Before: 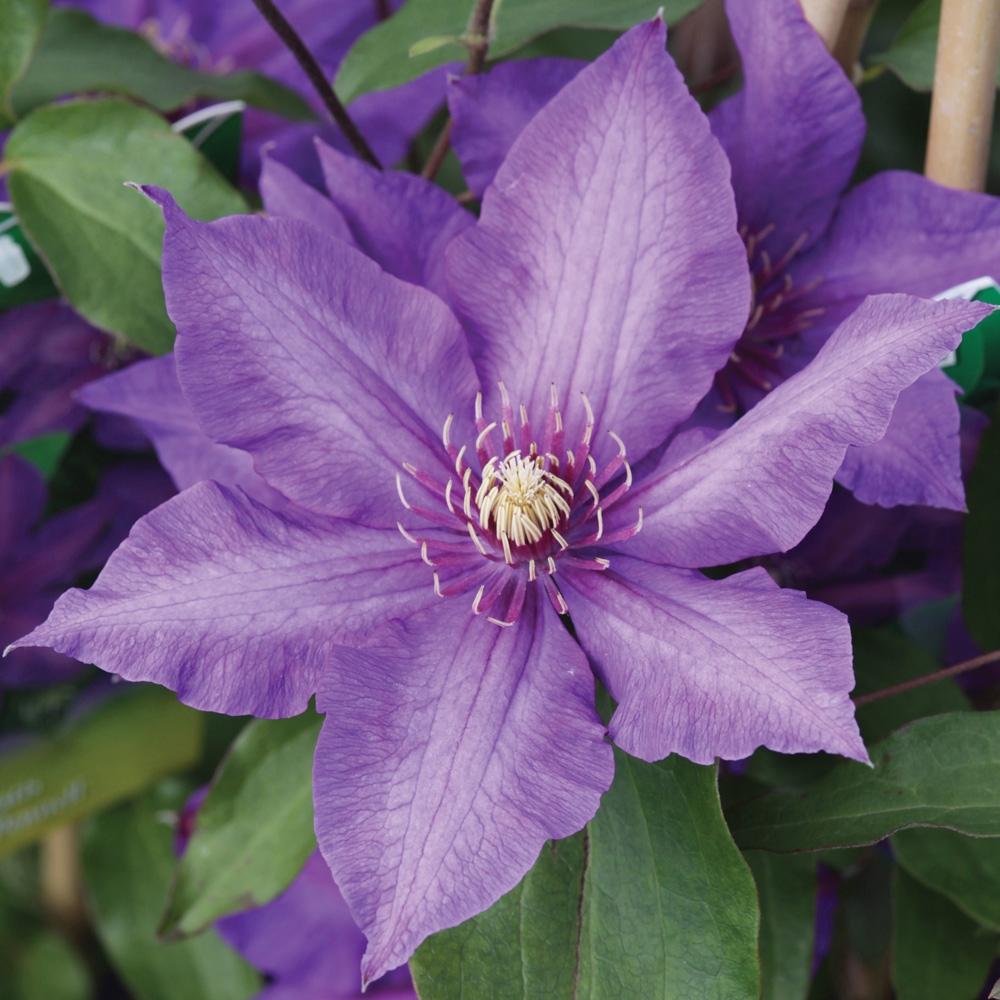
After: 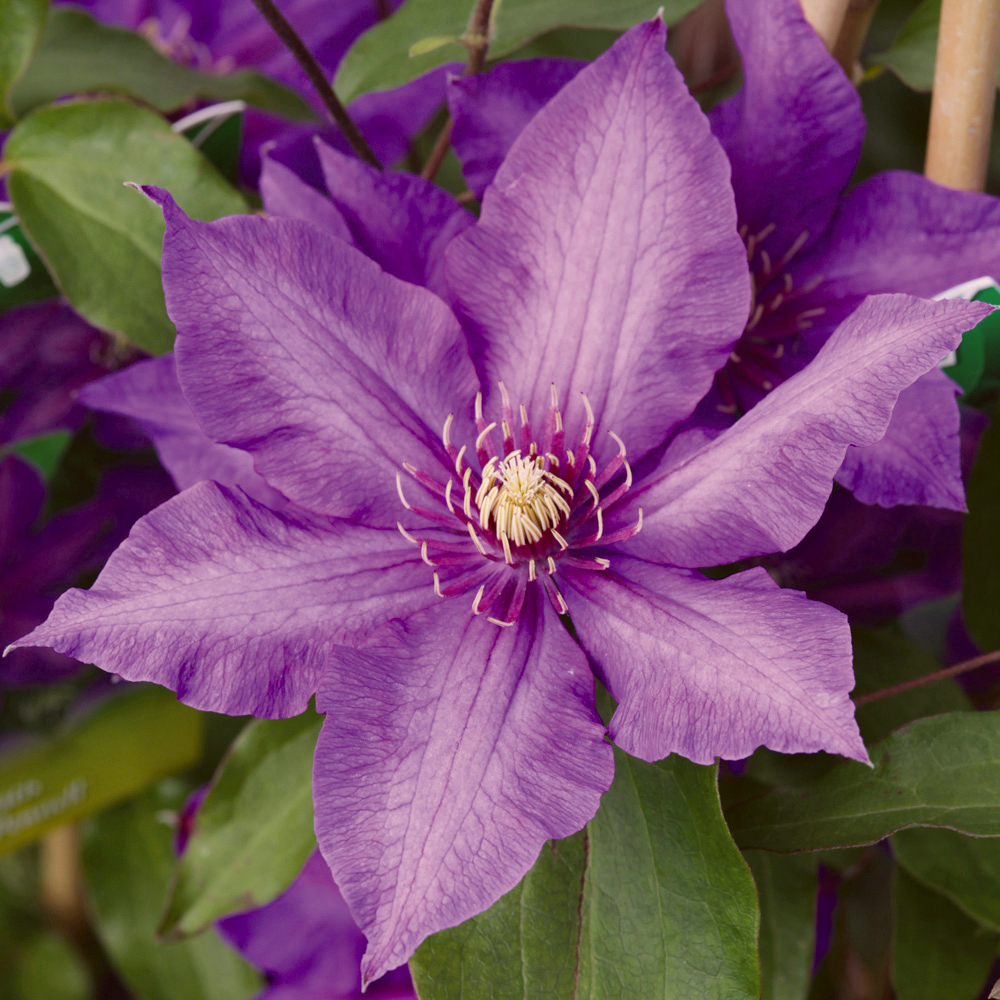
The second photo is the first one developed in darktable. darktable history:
color correction: highlights a* 6.27, highlights b* 8.19, shadows a* 5.94, shadows b* 7.23, saturation 0.9
color balance rgb: linear chroma grading › shadows -8%, linear chroma grading › global chroma 10%, perceptual saturation grading › global saturation 2%, perceptual saturation grading › highlights -2%, perceptual saturation grading › mid-tones 4%, perceptual saturation grading › shadows 8%, perceptual brilliance grading › global brilliance 2%, perceptual brilliance grading › highlights -4%, global vibrance 16%, saturation formula JzAzBz (2021)
